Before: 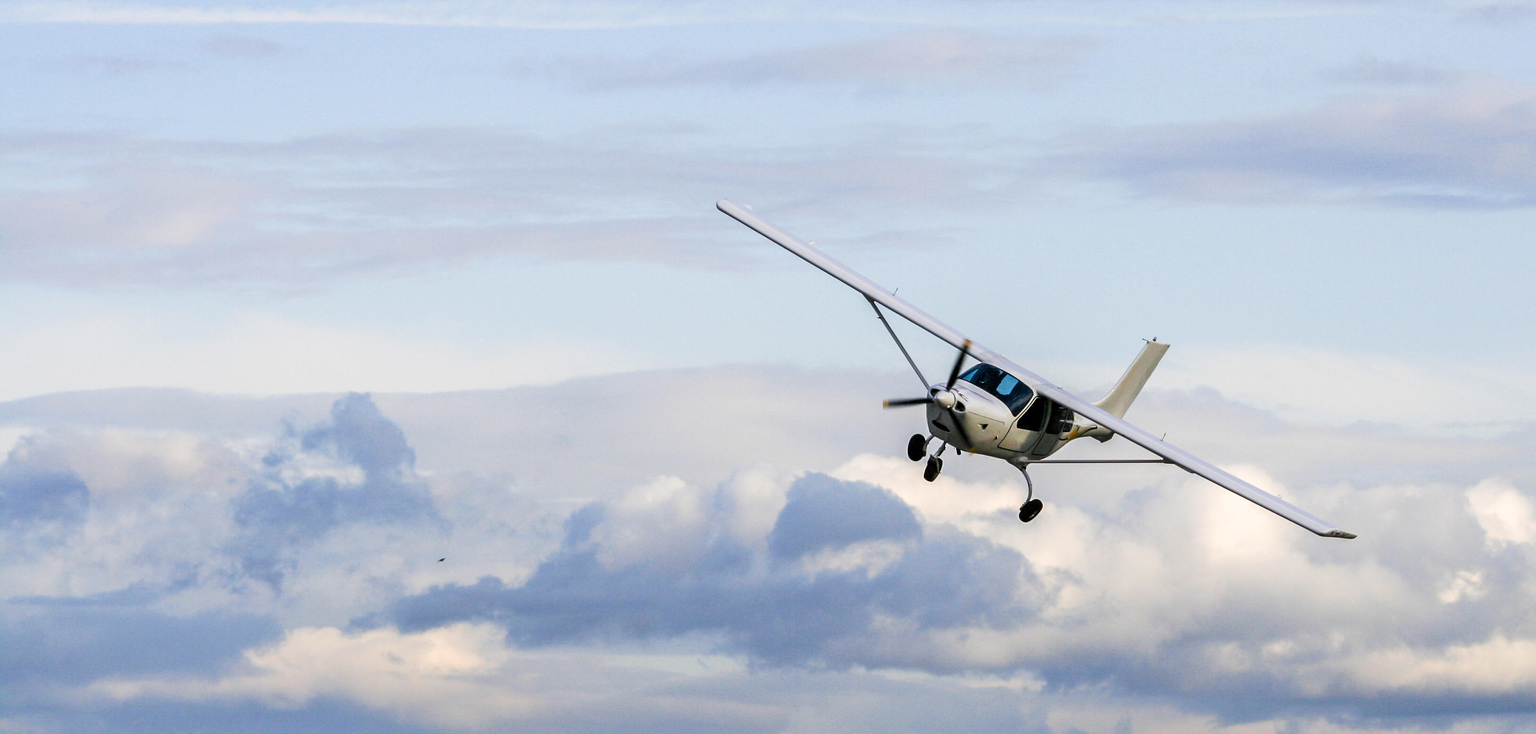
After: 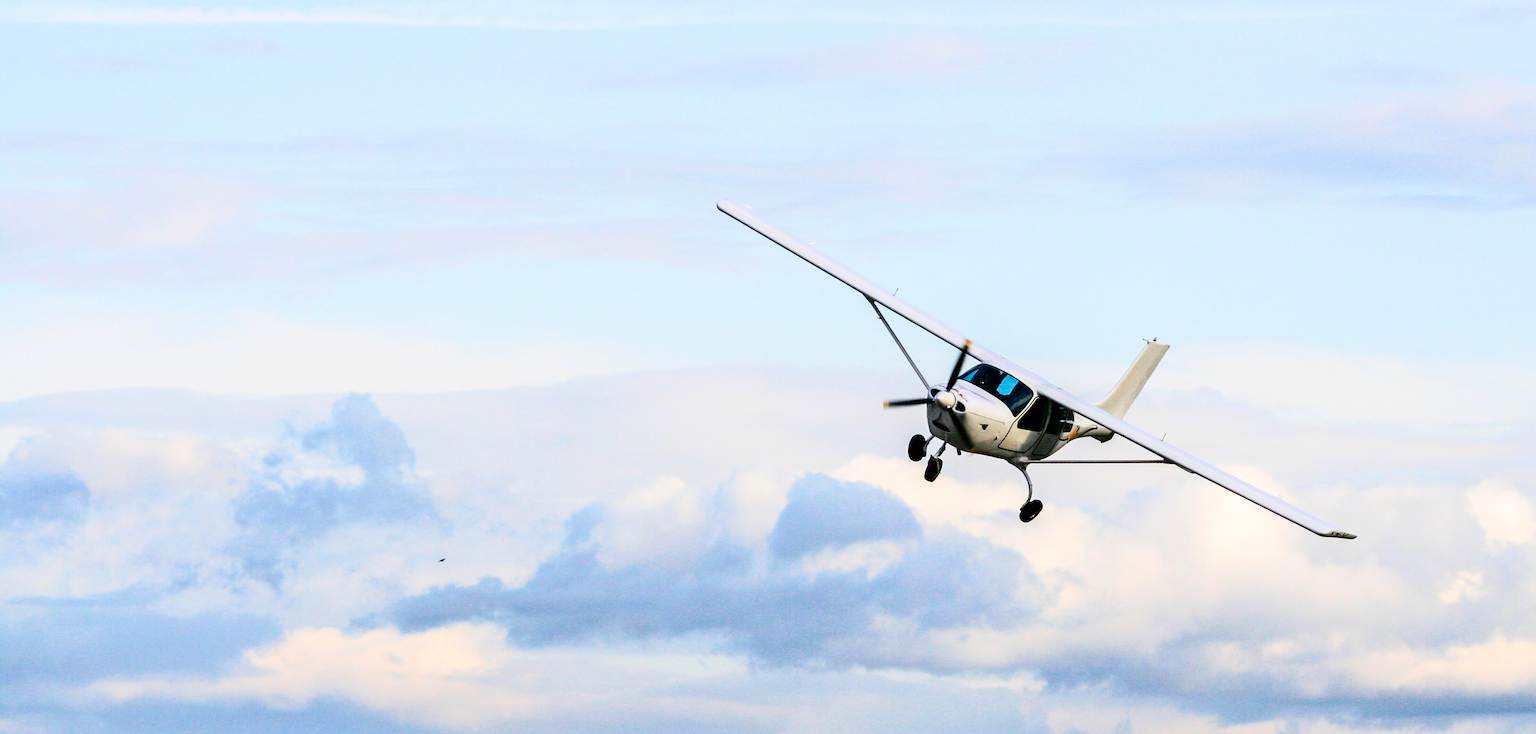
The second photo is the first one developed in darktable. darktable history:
tone curve: curves: ch0 [(0, 0) (0.003, 0.011) (0.011, 0.014) (0.025, 0.023) (0.044, 0.035) (0.069, 0.047) (0.1, 0.065) (0.136, 0.098) (0.177, 0.139) (0.224, 0.214) (0.277, 0.306) (0.335, 0.392) (0.399, 0.484) (0.468, 0.584) (0.543, 0.68) (0.623, 0.772) (0.709, 0.847) (0.801, 0.905) (0.898, 0.951) (1, 1)], color space Lab, independent channels, preserve colors none
